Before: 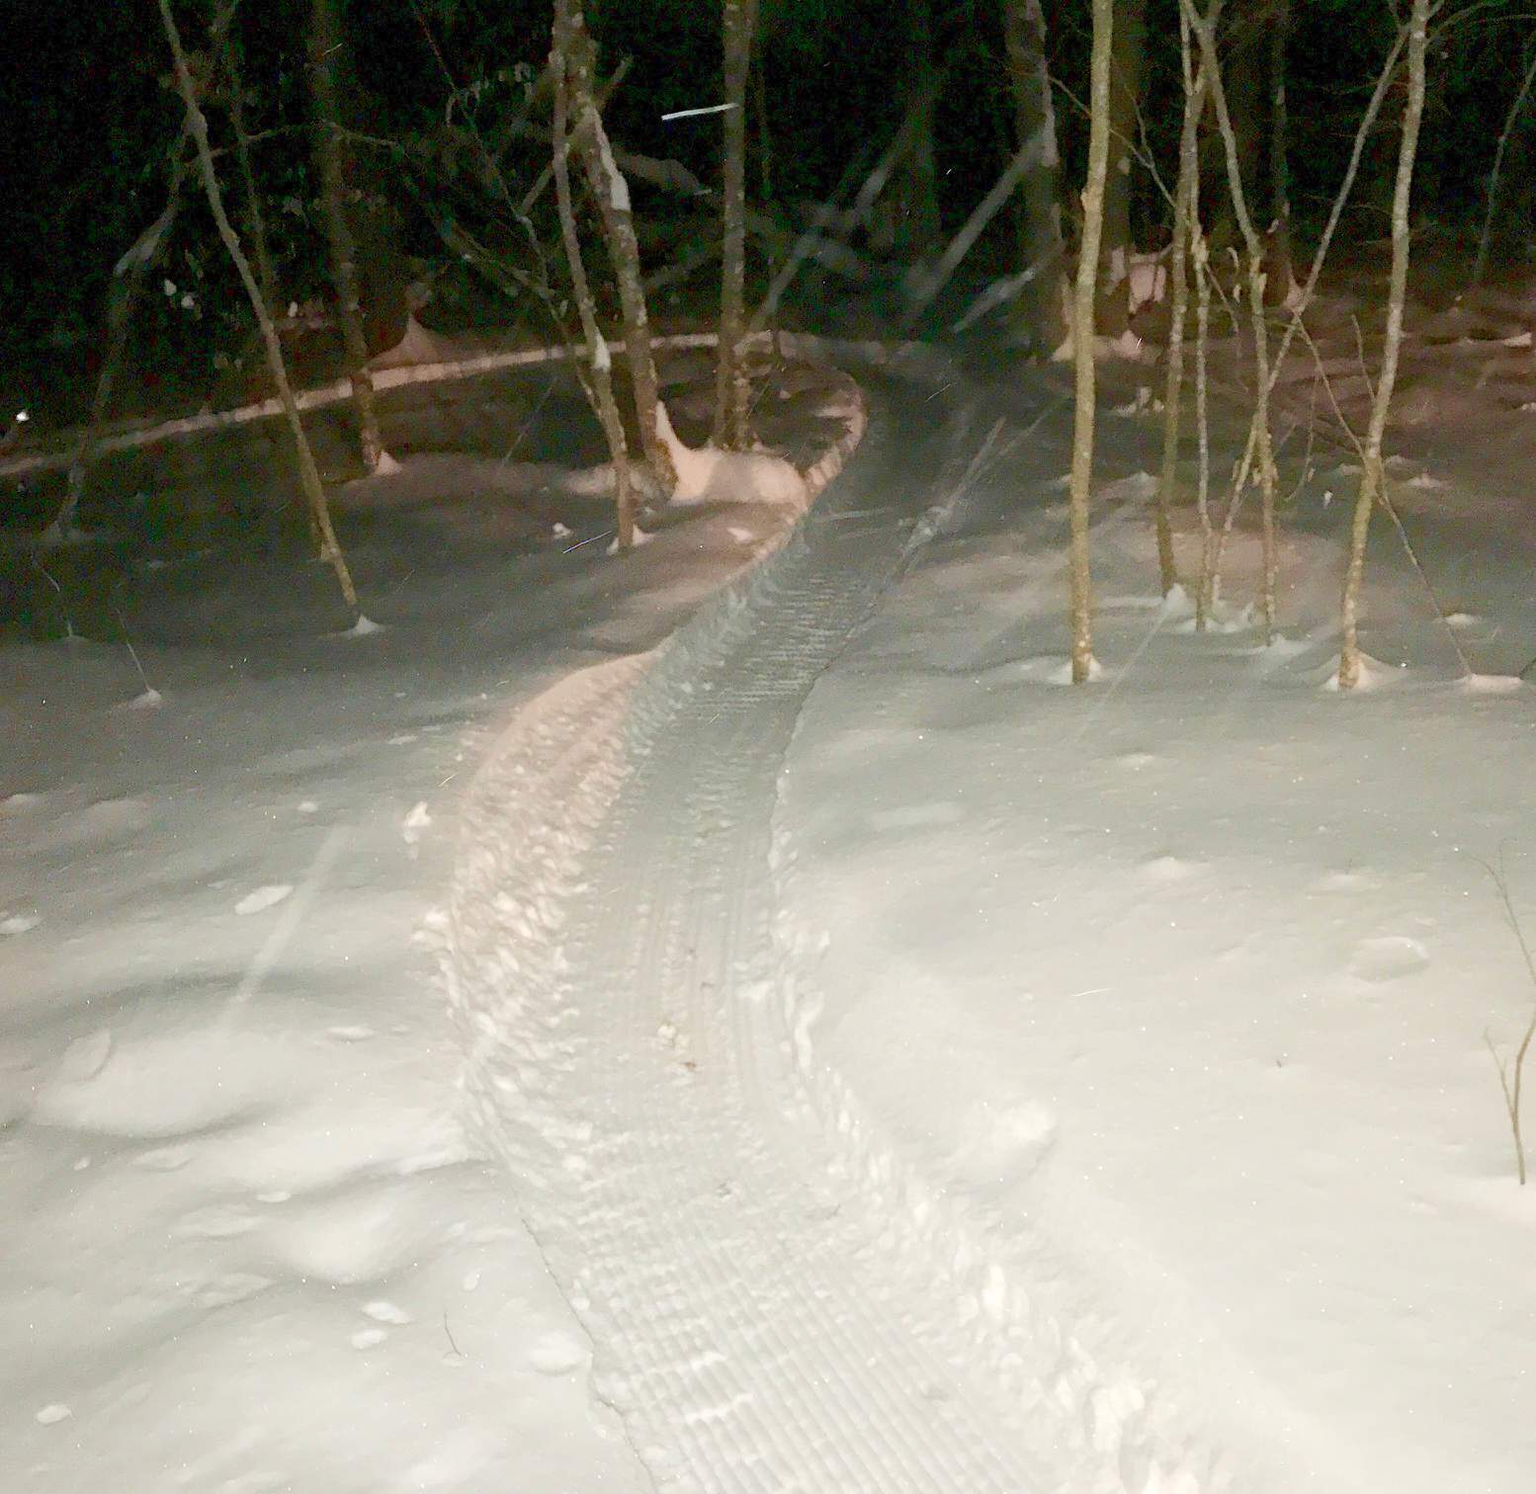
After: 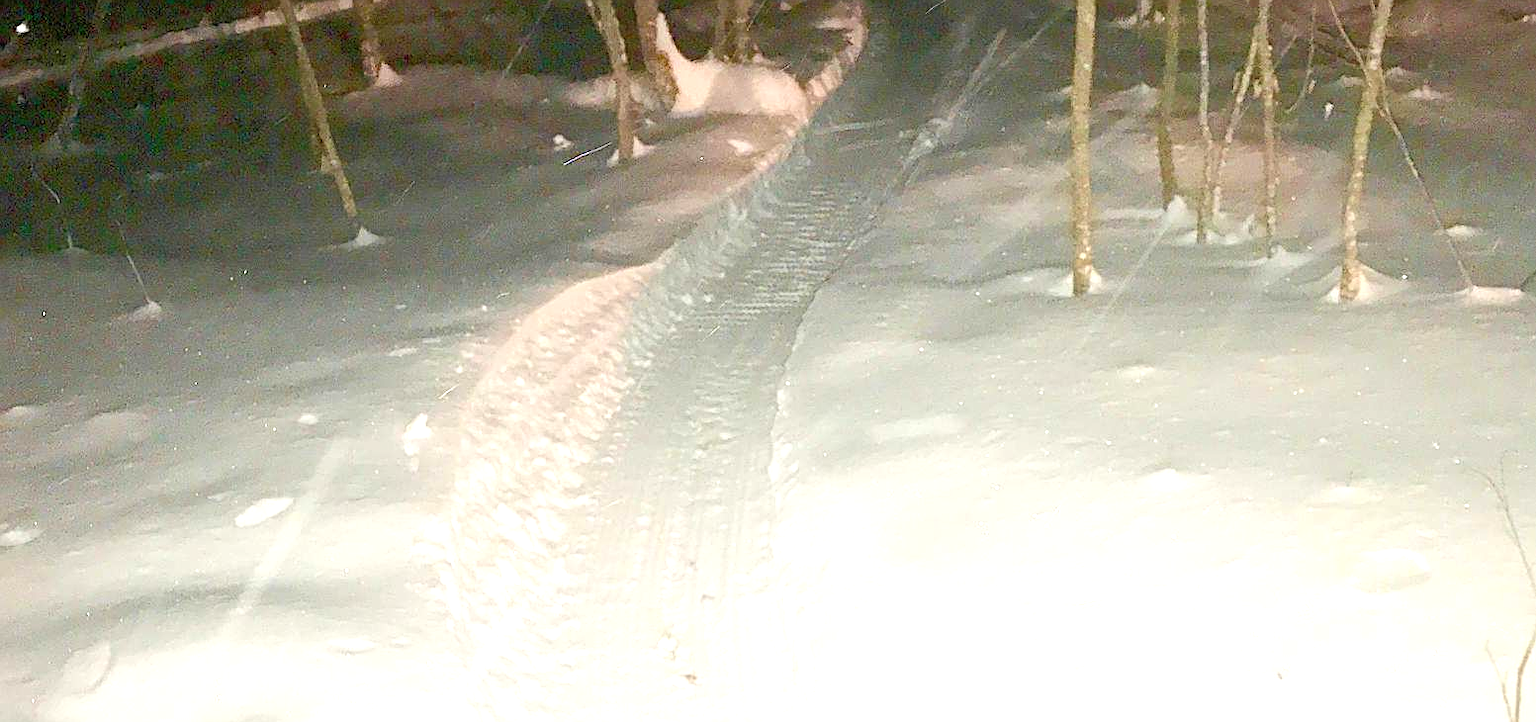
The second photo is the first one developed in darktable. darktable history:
sharpen: on, module defaults
exposure: black level correction 0, exposure 0.7 EV, compensate exposure bias true, compensate highlight preservation false
crop and rotate: top 26.056%, bottom 25.543%
